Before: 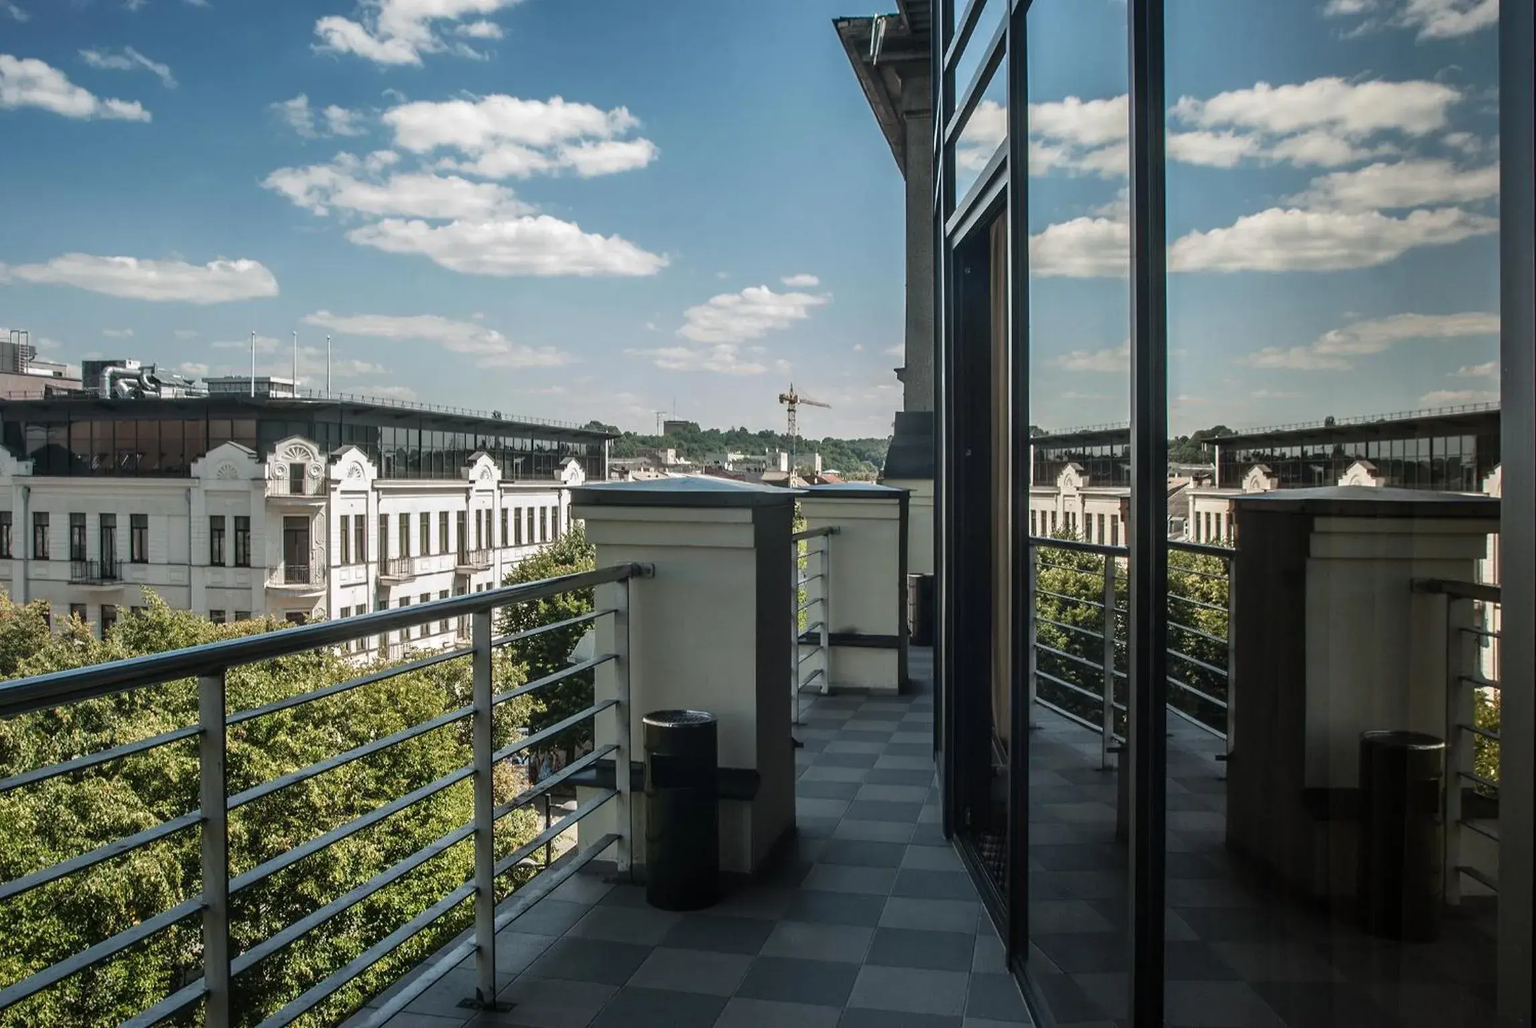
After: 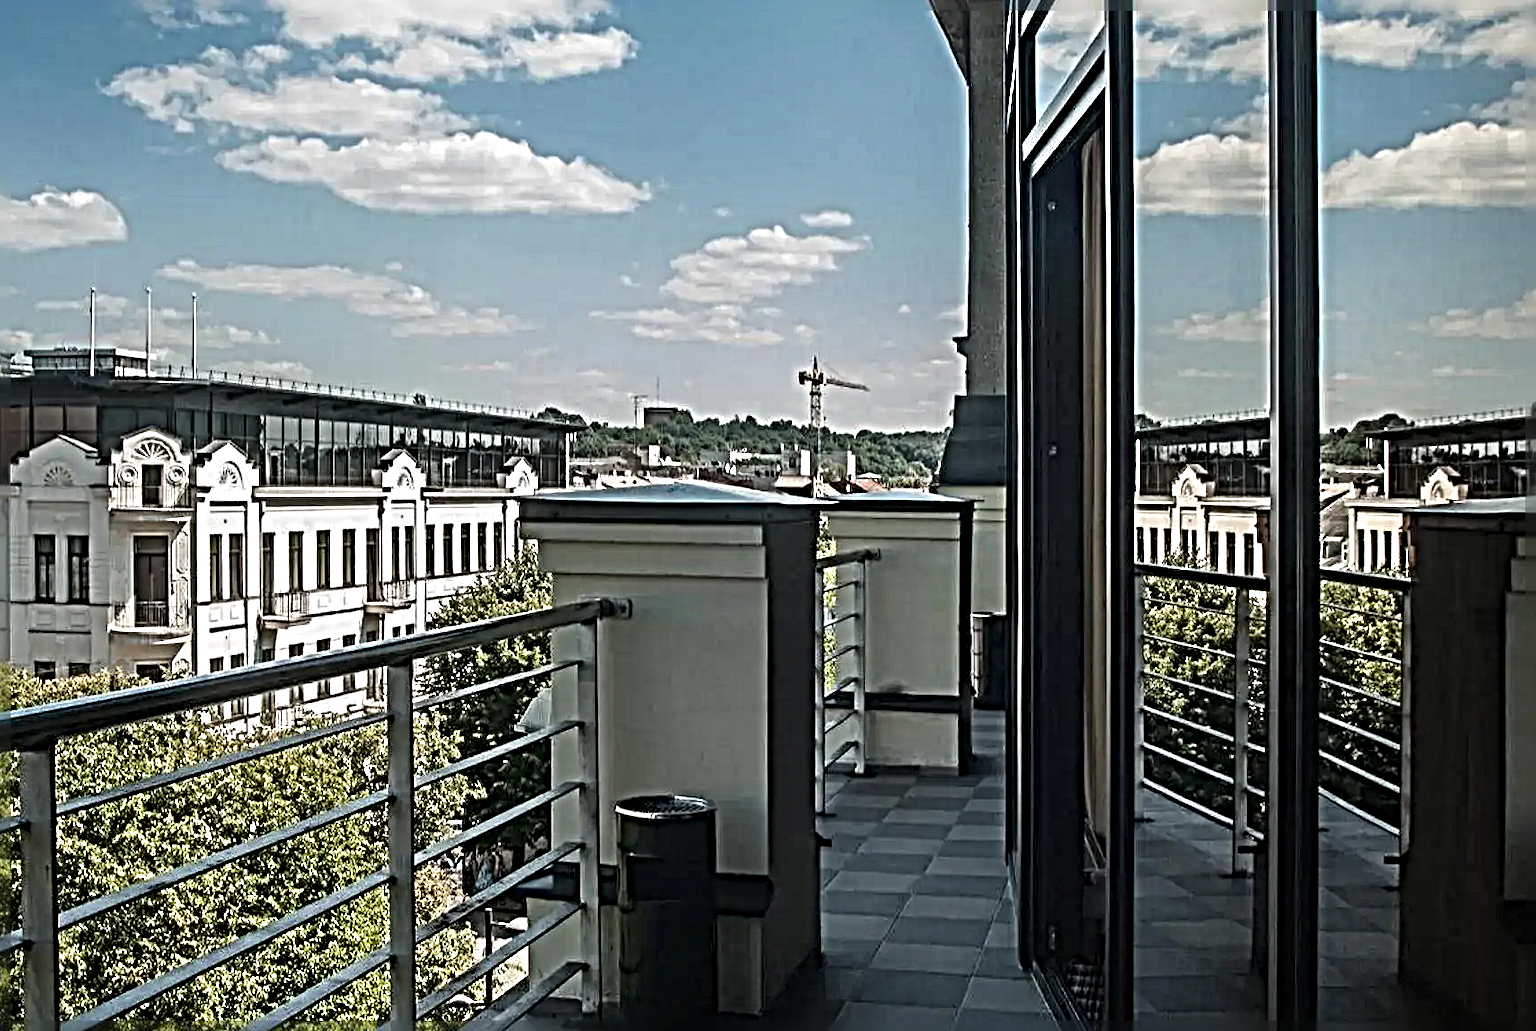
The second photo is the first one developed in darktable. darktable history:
sharpen: radius 6.288, amount 1.807, threshold 0.042
crop and rotate: left 12.018%, top 11.446%, right 13.435%, bottom 13.788%
